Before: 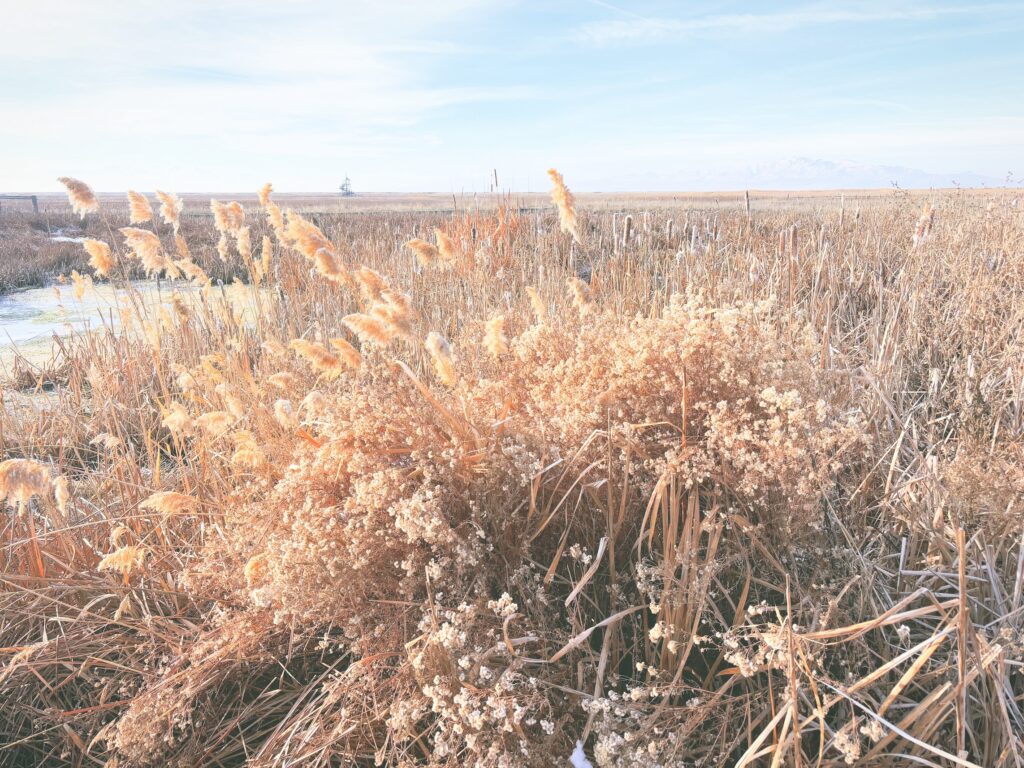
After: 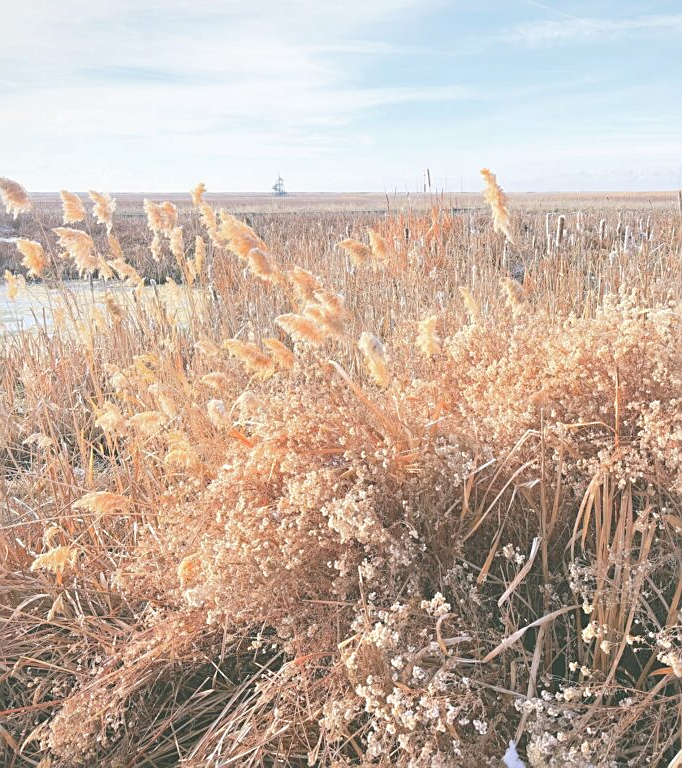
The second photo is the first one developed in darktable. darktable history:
crop and rotate: left 6.617%, right 26.717%
sharpen: on, module defaults
base curve: curves: ch0 [(0, 0) (0.235, 0.266) (0.503, 0.496) (0.786, 0.72) (1, 1)]
